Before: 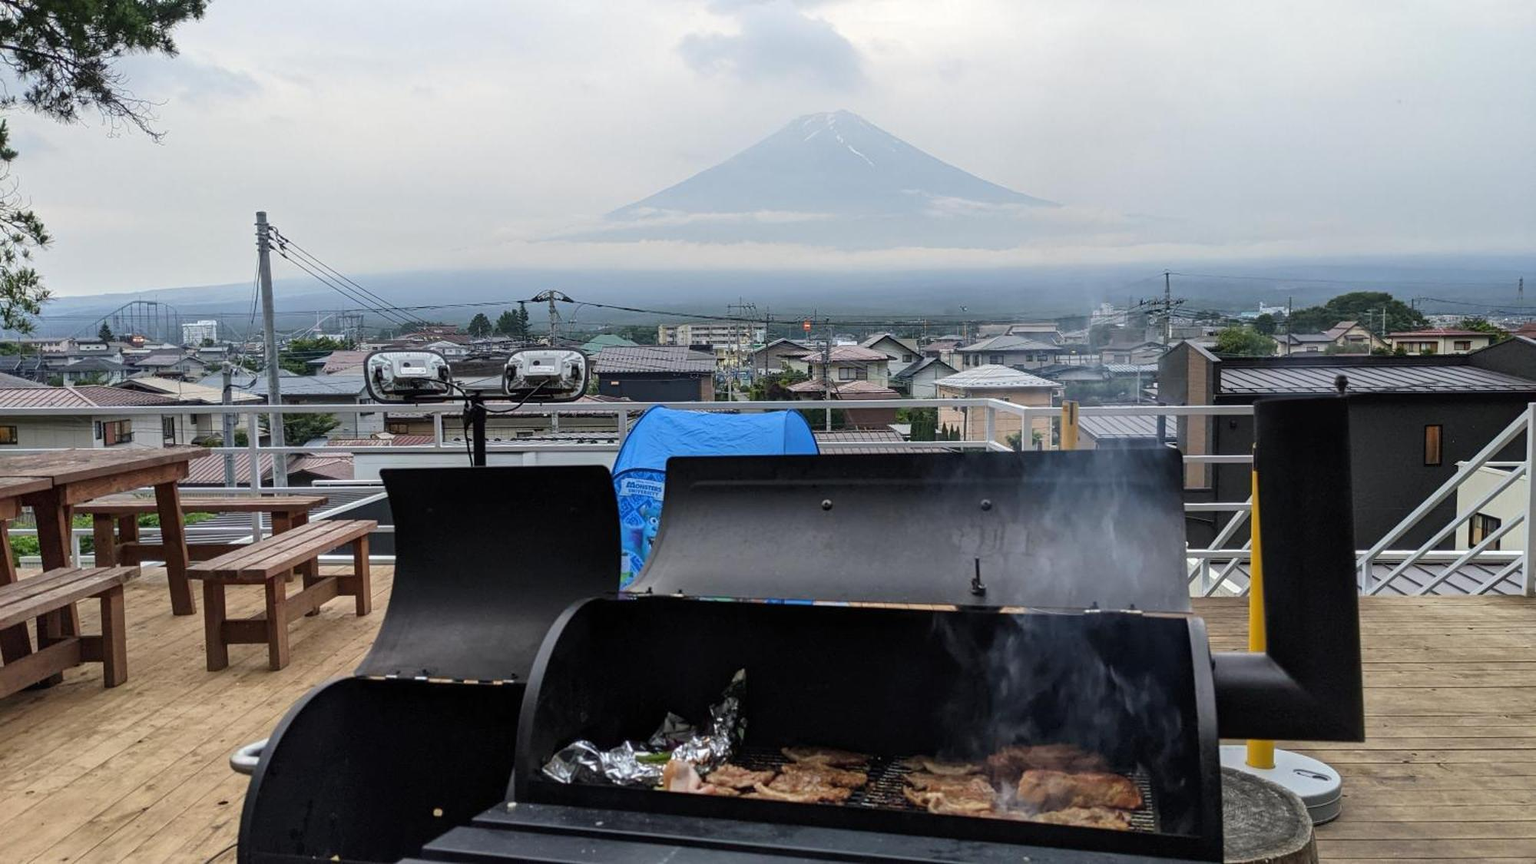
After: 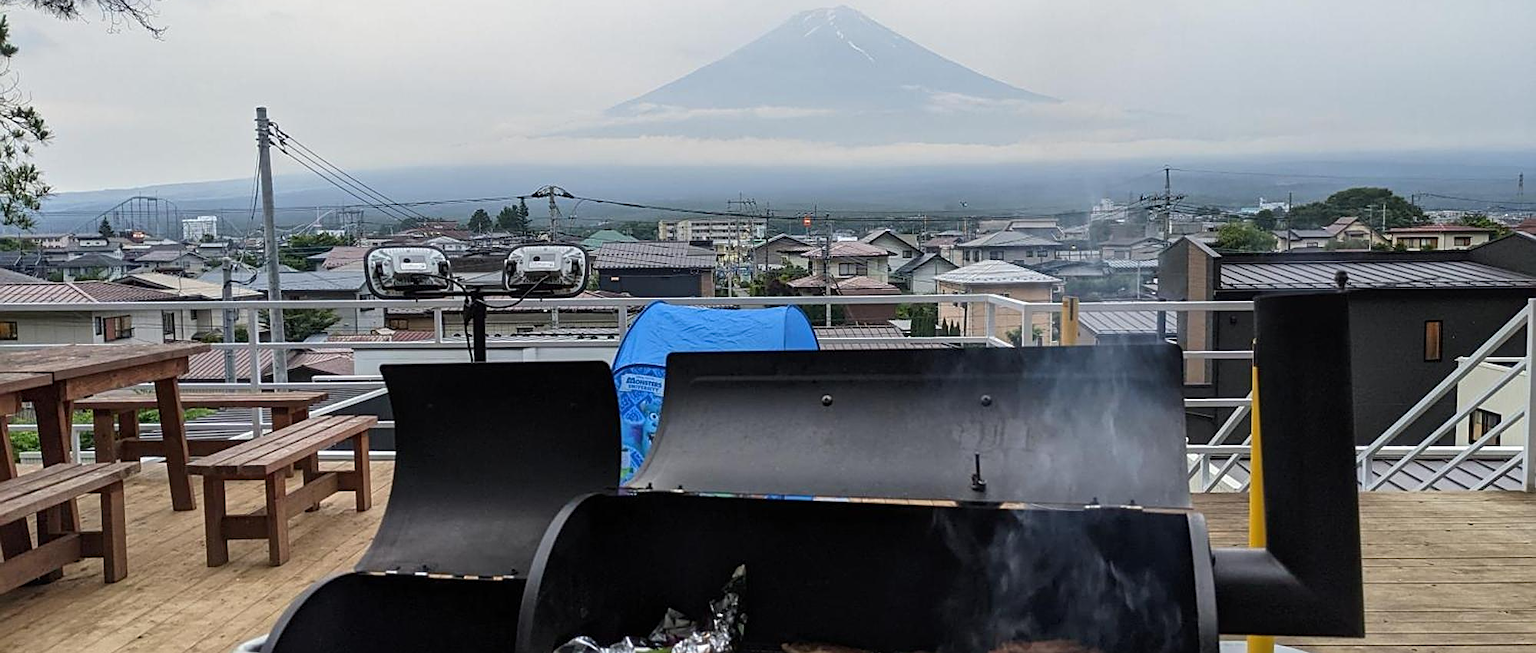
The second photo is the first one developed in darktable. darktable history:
sharpen: on, module defaults
crop and rotate: top 12.129%, bottom 12.183%
